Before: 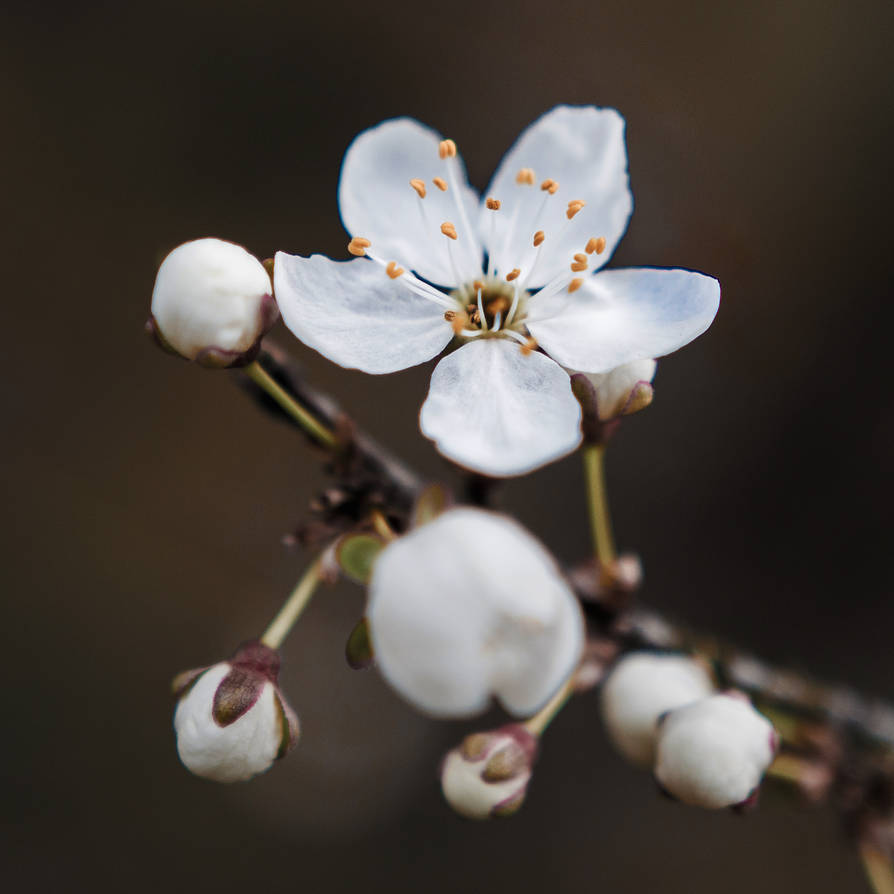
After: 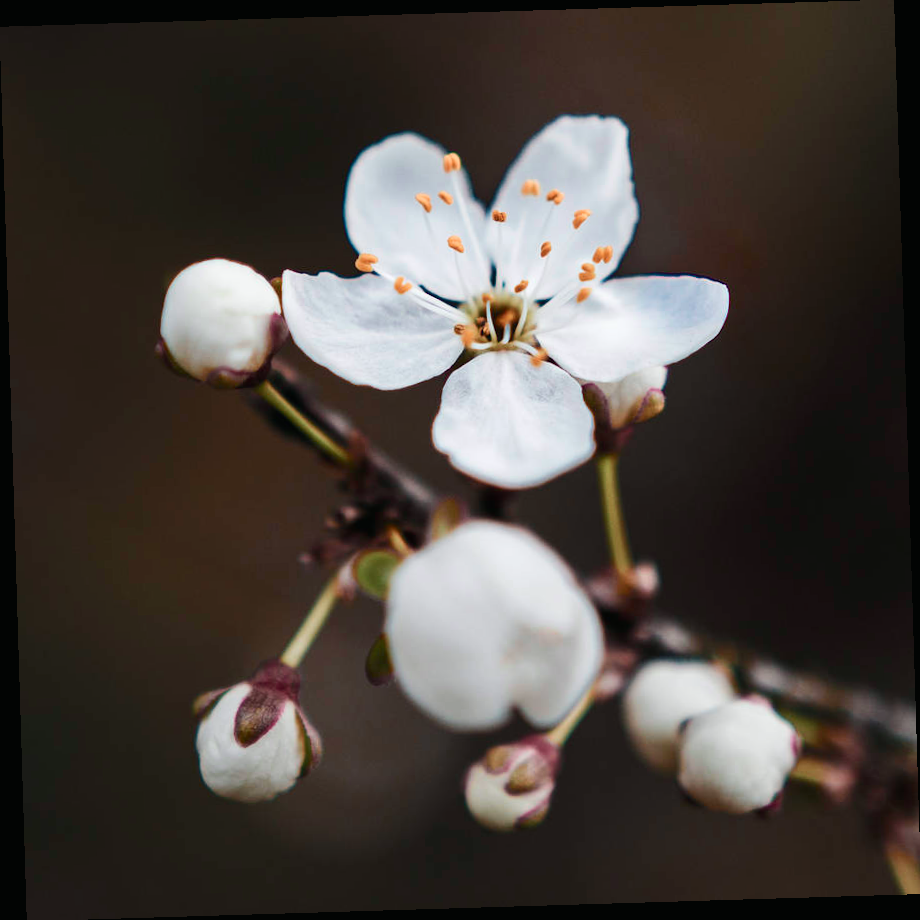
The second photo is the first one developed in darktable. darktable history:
tone curve: curves: ch0 [(0, 0.01) (0.037, 0.032) (0.131, 0.108) (0.275, 0.258) (0.483, 0.512) (0.61, 0.661) (0.696, 0.742) (0.792, 0.834) (0.911, 0.936) (0.997, 0.995)]; ch1 [(0, 0) (0.308, 0.29) (0.425, 0.411) (0.503, 0.502) (0.529, 0.543) (0.683, 0.706) (0.746, 0.77) (1, 1)]; ch2 [(0, 0) (0.225, 0.214) (0.334, 0.339) (0.401, 0.415) (0.485, 0.487) (0.502, 0.502) (0.525, 0.523) (0.545, 0.552) (0.587, 0.61) (0.636, 0.654) (0.711, 0.729) (0.845, 0.855) (0.998, 0.977)], color space Lab, independent channels, preserve colors none
rotate and perspective: rotation -1.75°, automatic cropping off
